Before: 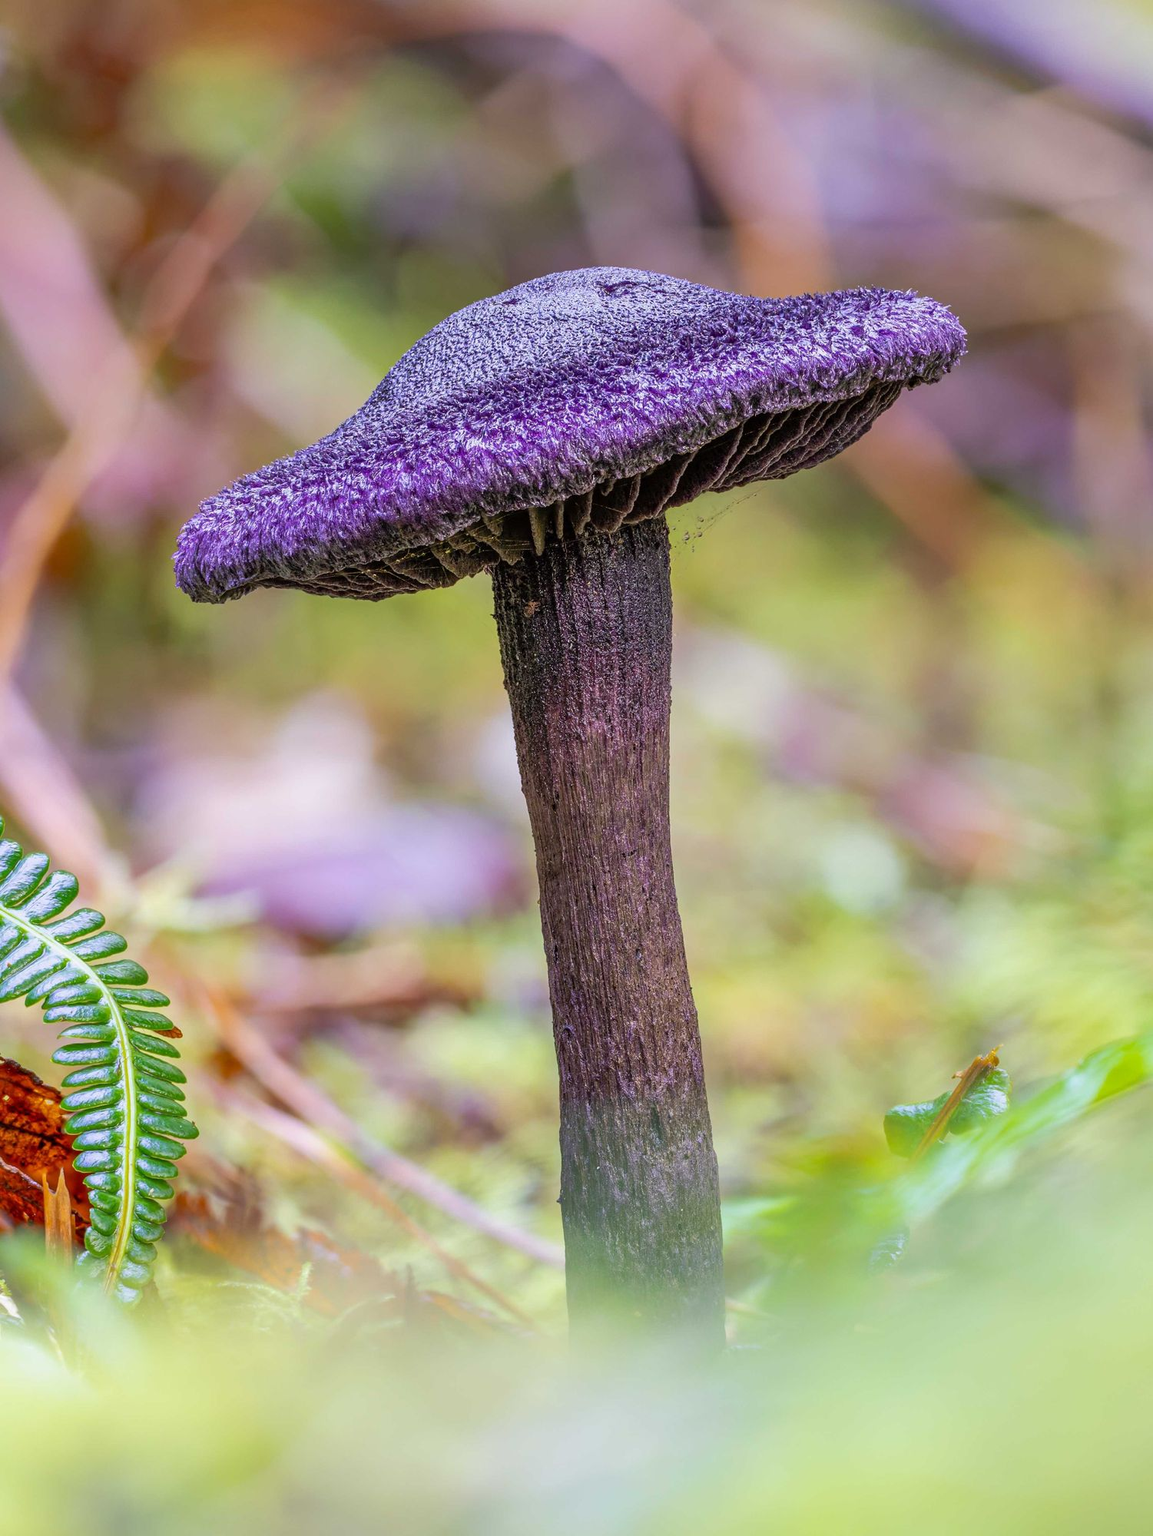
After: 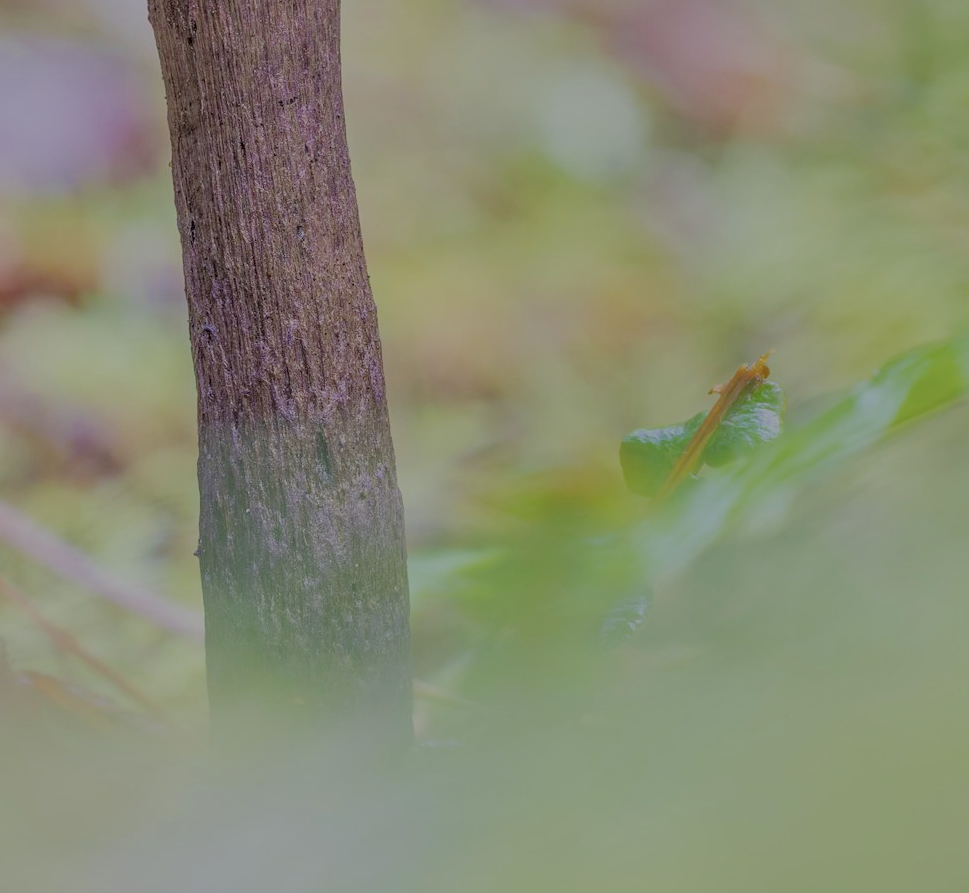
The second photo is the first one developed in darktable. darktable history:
shadows and highlights: shadows 33.88, highlights -47, compress 49.74%, soften with gaussian
filmic rgb: black relative exposure -15.99 EV, white relative exposure 7.96 EV, hardness 4.19, latitude 49.53%, contrast 0.517
local contrast: on, module defaults
crop and rotate: left 35.412%, top 50.51%, bottom 4.818%
tone equalizer: on, module defaults
